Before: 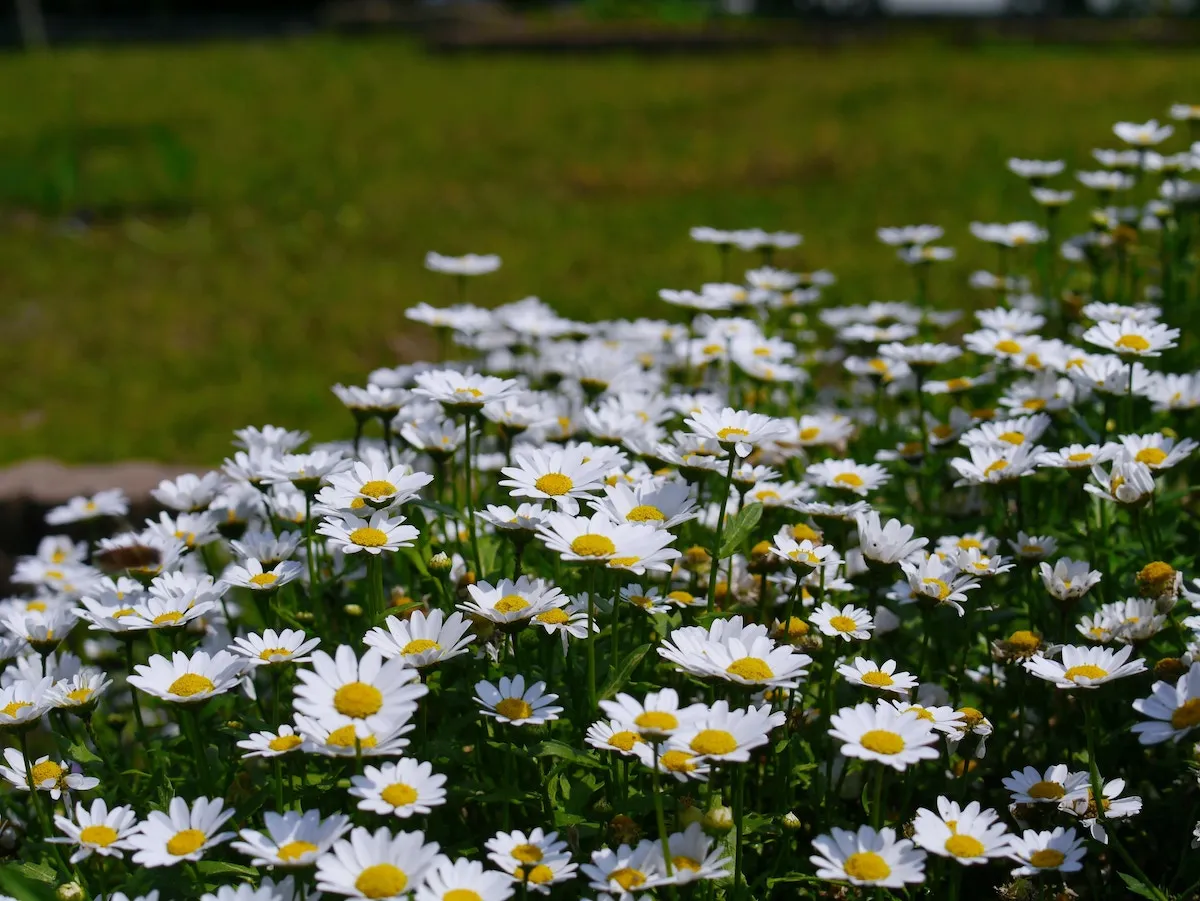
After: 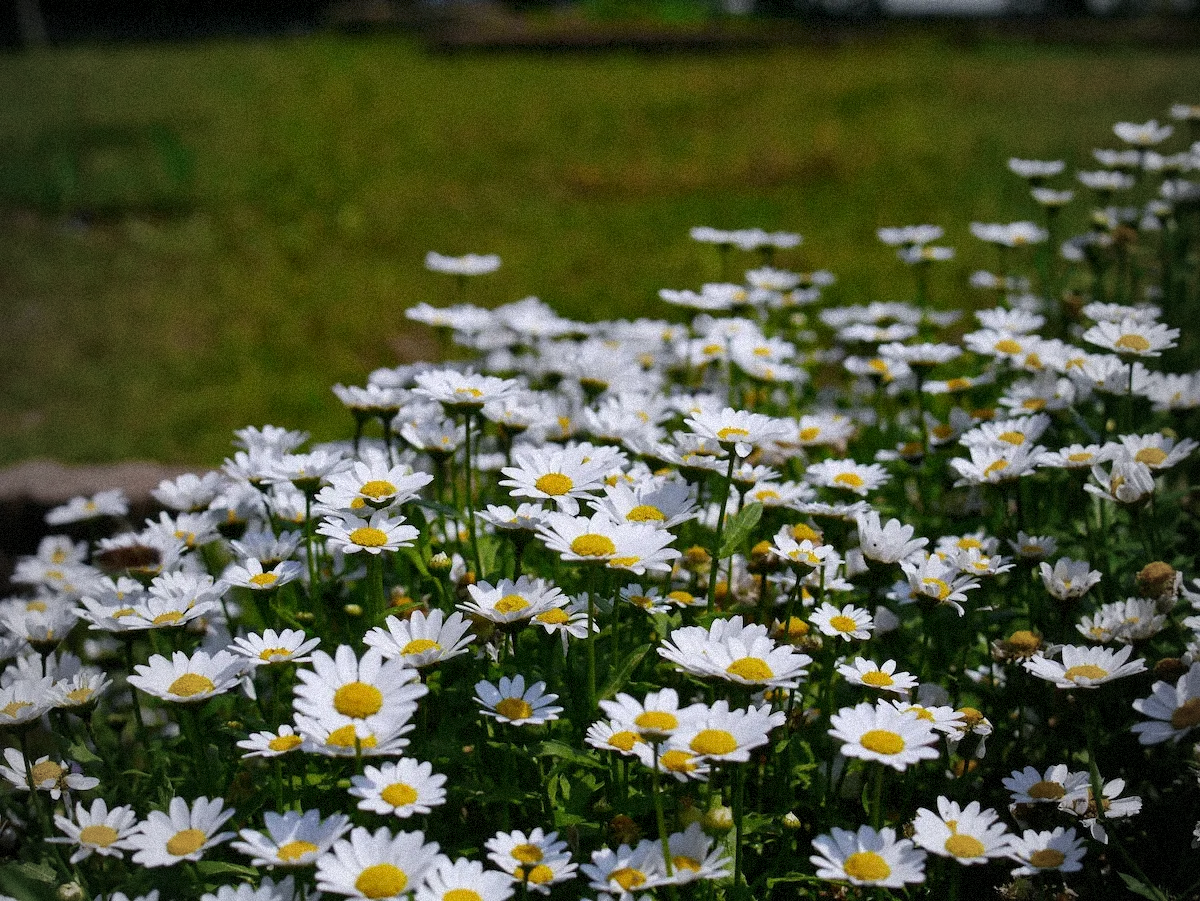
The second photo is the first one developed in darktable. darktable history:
local contrast: mode bilateral grid, contrast 20, coarseness 50, detail 120%, midtone range 0.2
vignetting: fall-off start 97%, fall-off radius 100%, width/height ratio 0.609, unbound false
grain: strength 35%, mid-tones bias 0%
